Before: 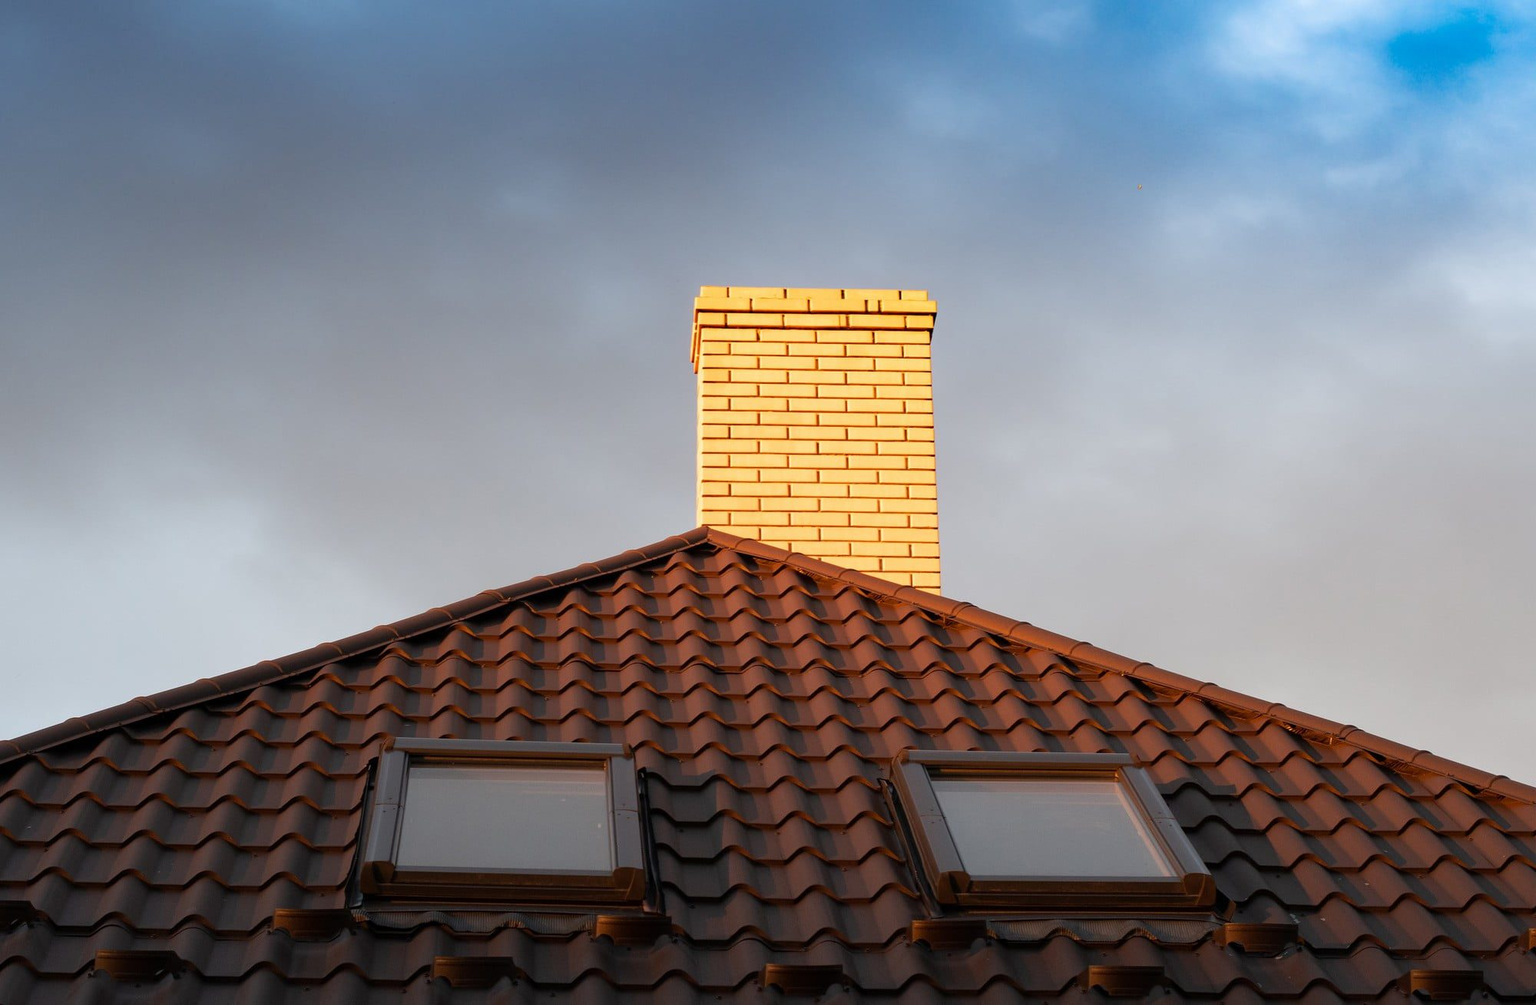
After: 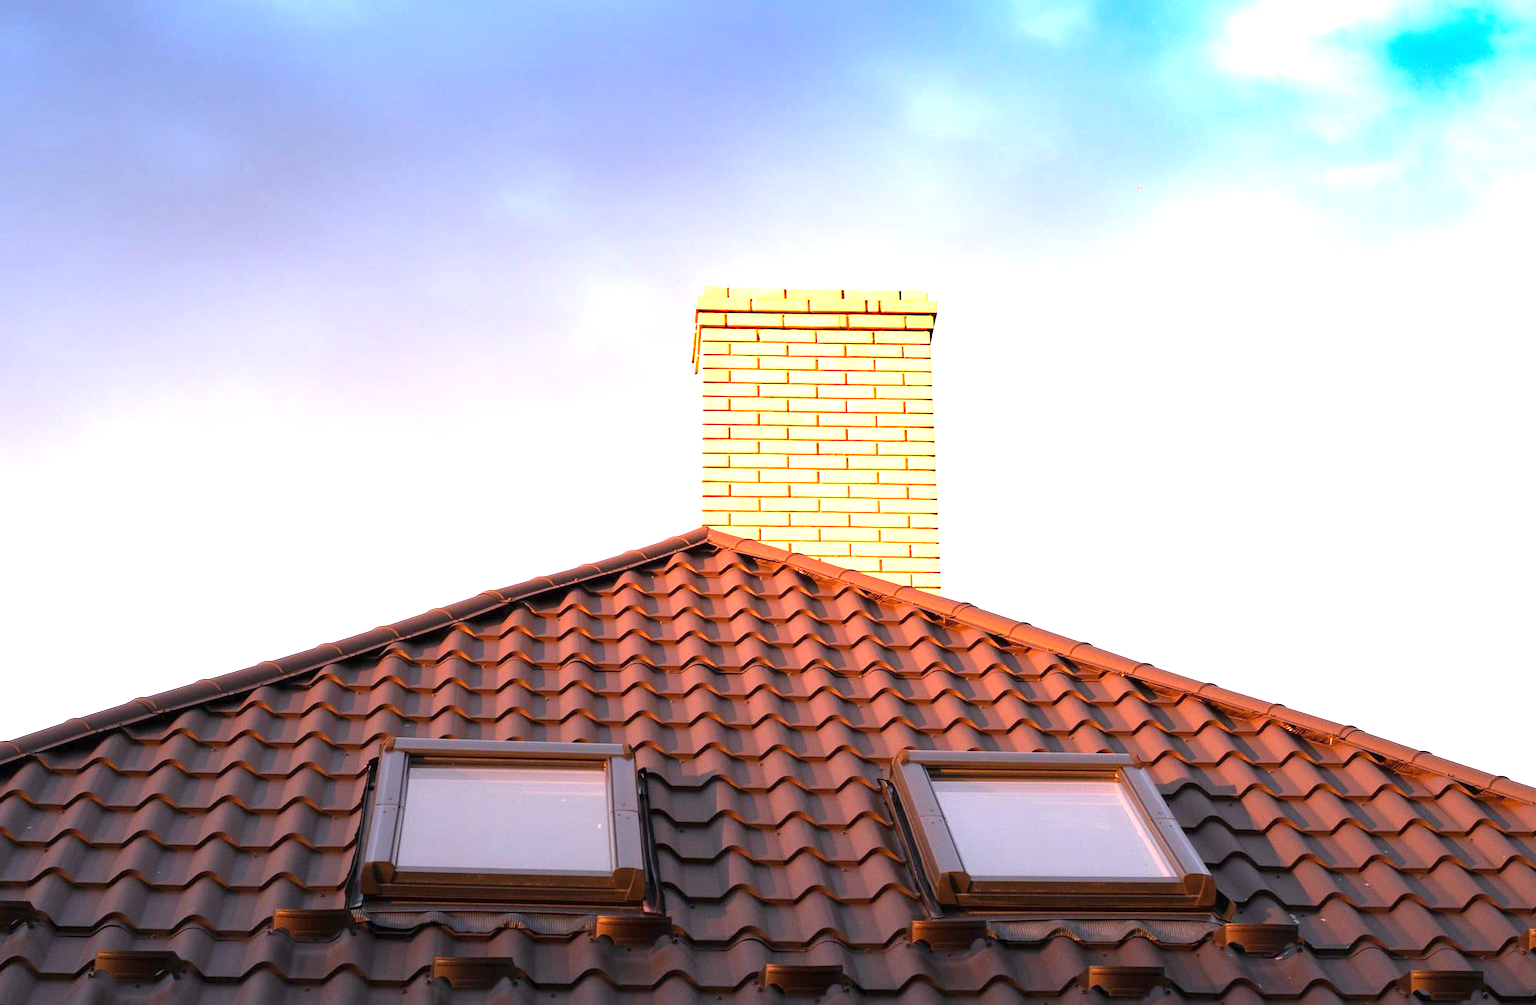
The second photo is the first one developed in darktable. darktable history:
white balance: red 1.066, blue 1.119
exposure: black level correction 0, exposure 1.45 EV, compensate exposure bias true, compensate highlight preservation false
